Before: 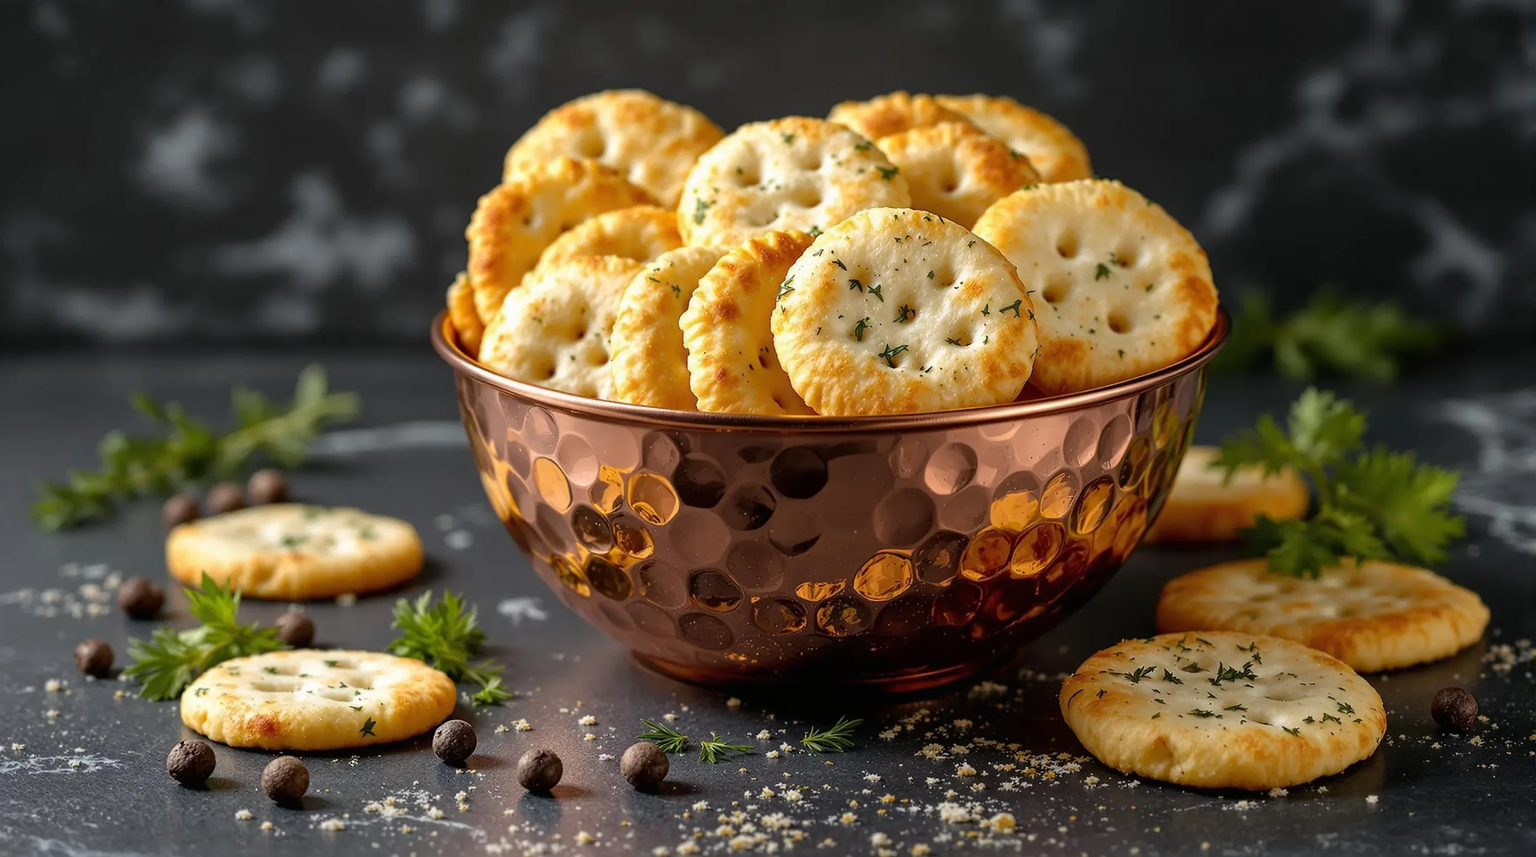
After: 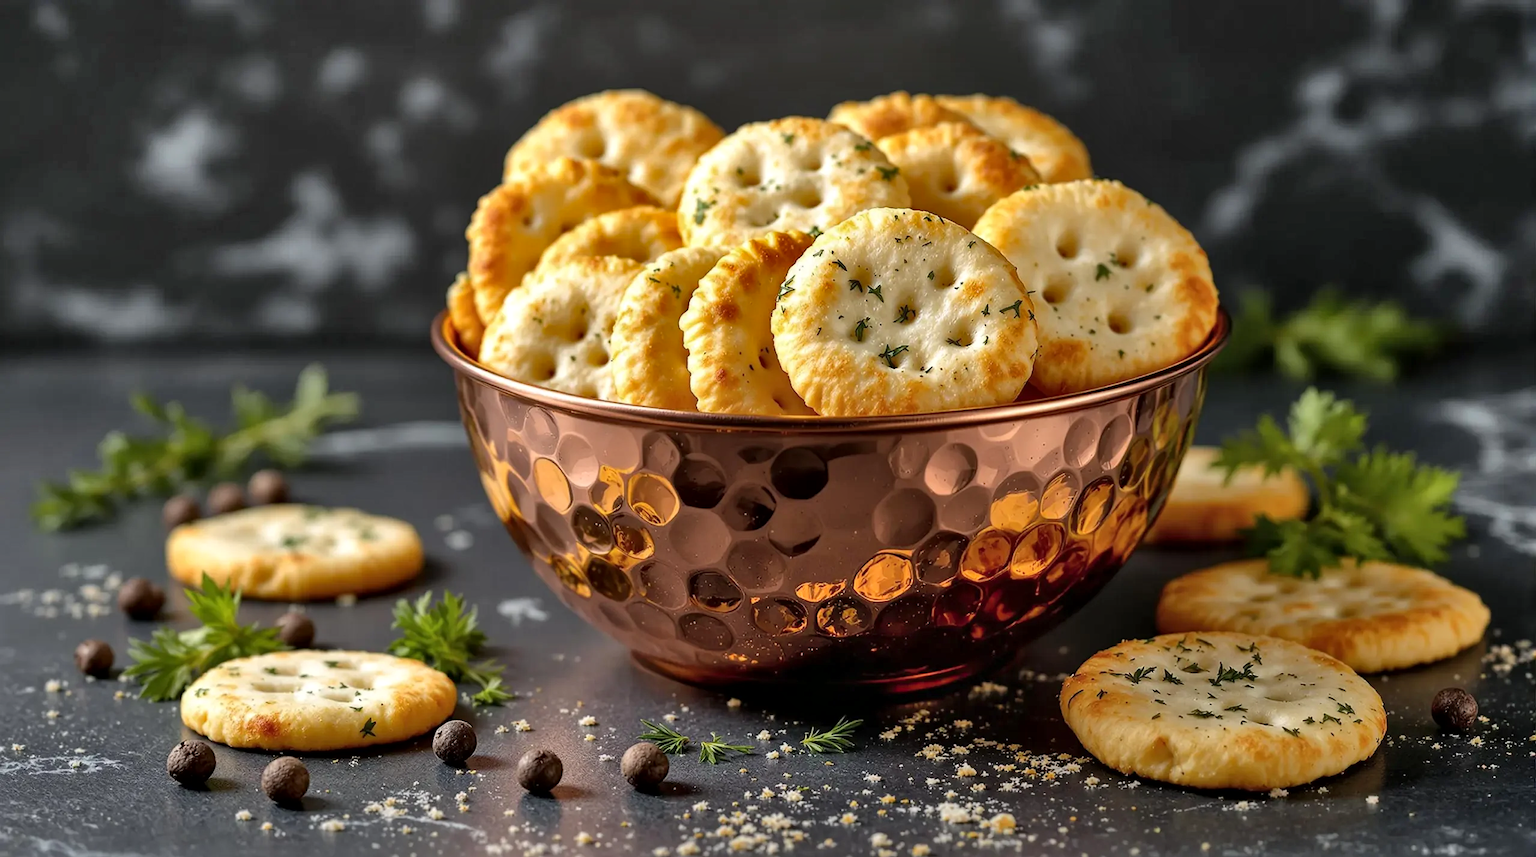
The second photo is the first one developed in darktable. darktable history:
tone equalizer: on, module defaults
shadows and highlights: soften with gaussian
local contrast: mode bilateral grid, contrast 20, coarseness 50, detail 119%, midtone range 0.2
